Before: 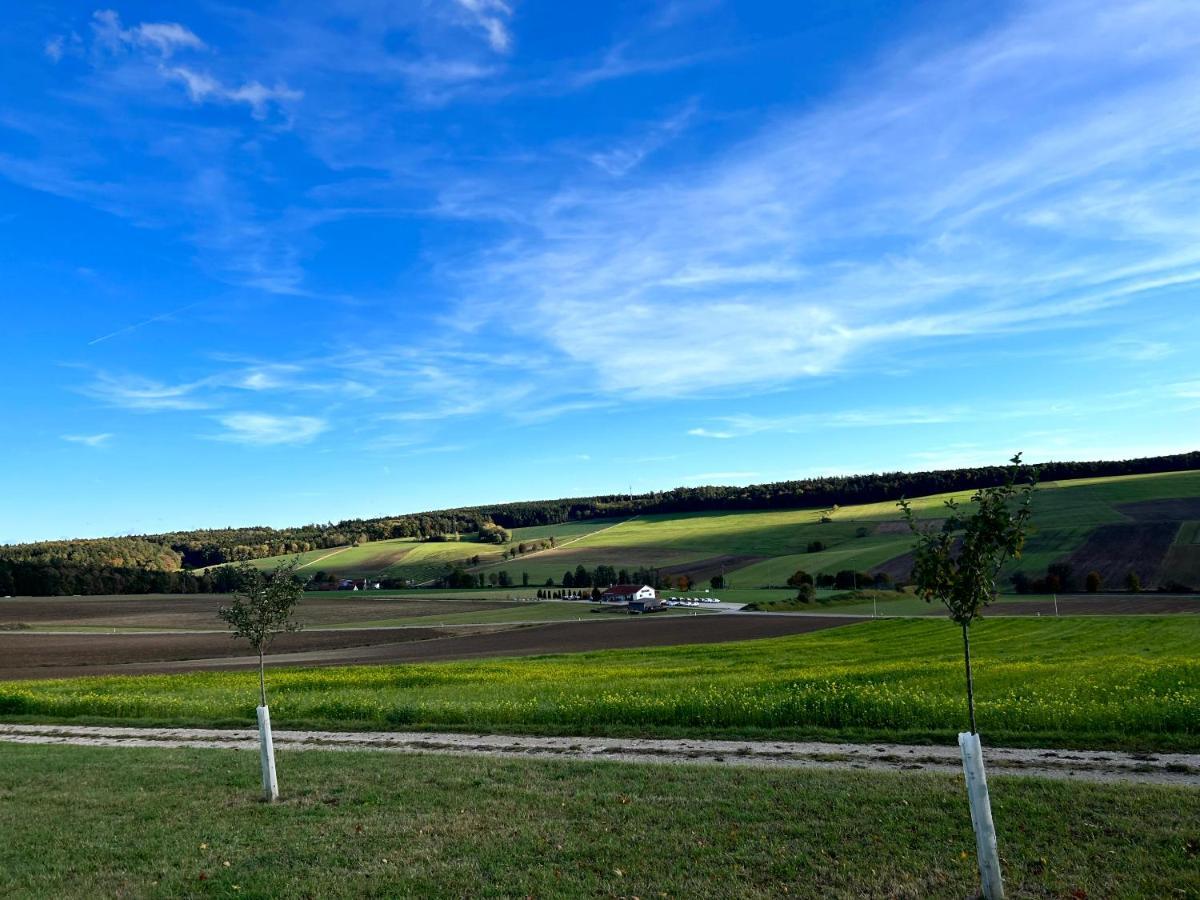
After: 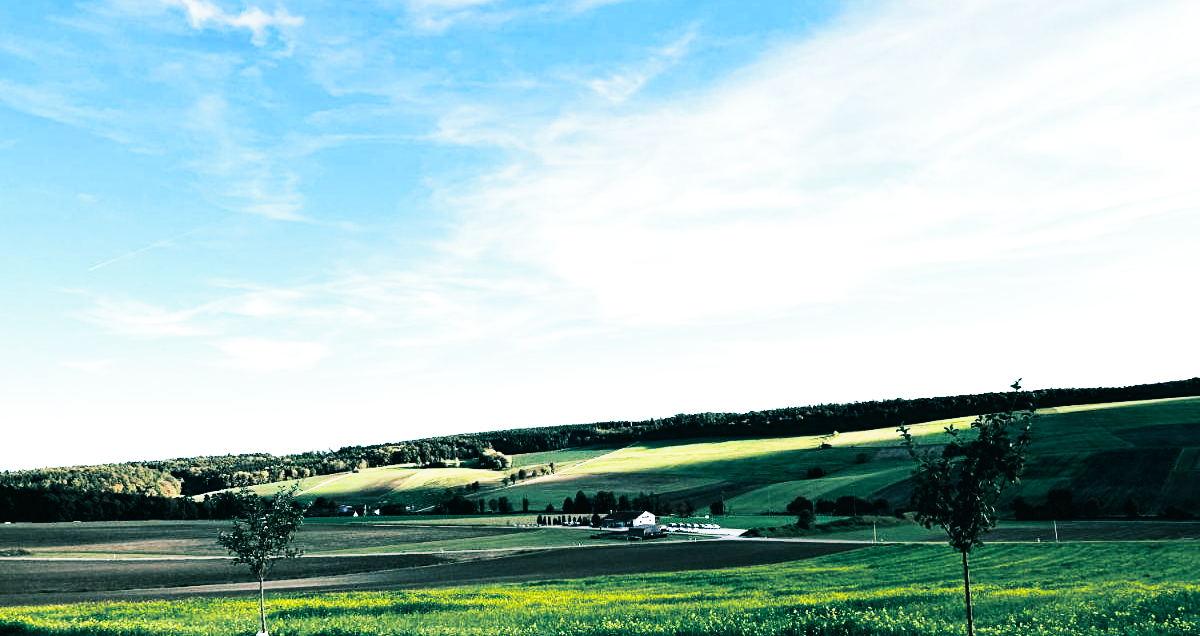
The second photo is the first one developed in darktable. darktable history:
split-toning: shadows › hue 183.6°, shadows › saturation 0.52, highlights › hue 0°, highlights › saturation 0
base curve: curves: ch0 [(0, 0.003) (0.001, 0.002) (0.006, 0.004) (0.02, 0.022) (0.048, 0.086) (0.094, 0.234) (0.162, 0.431) (0.258, 0.629) (0.385, 0.8) (0.548, 0.918) (0.751, 0.988) (1, 1)], preserve colors none
tone equalizer: -8 EV -0.75 EV, -7 EV -0.7 EV, -6 EV -0.6 EV, -5 EV -0.4 EV, -3 EV 0.4 EV, -2 EV 0.6 EV, -1 EV 0.7 EV, +0 EV 0.75 EV, edges refinement/feathering 500, mask exposure compensation -1.57 EV, preserve details no
crop and rotate: top 8.293%, bottom 20.996%
